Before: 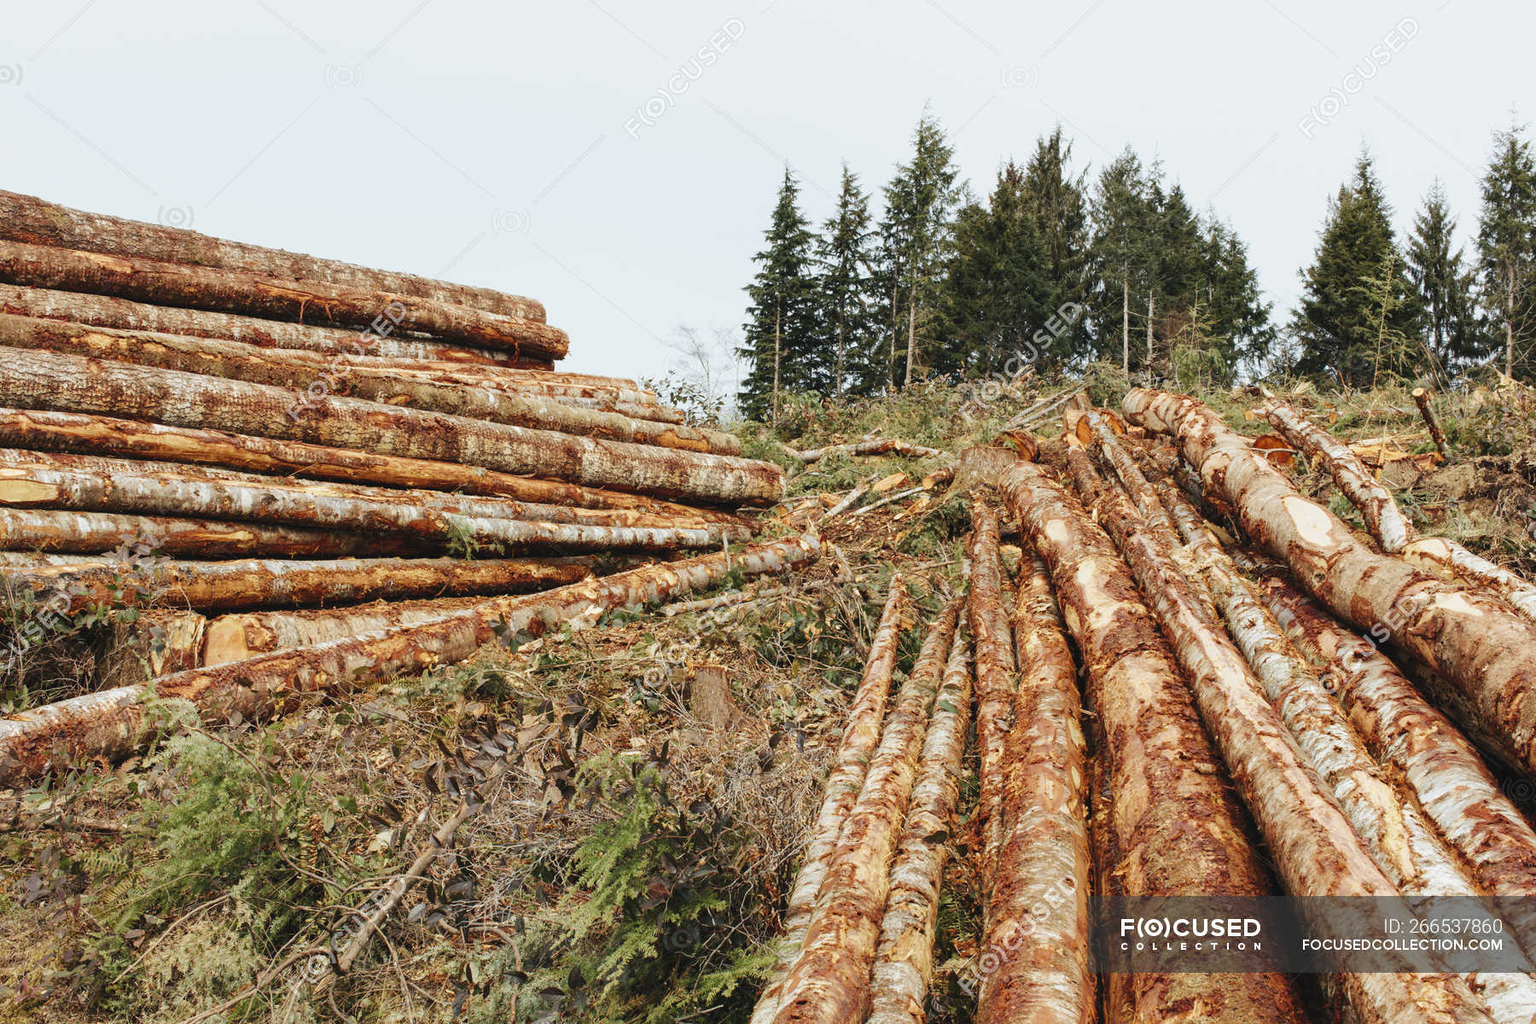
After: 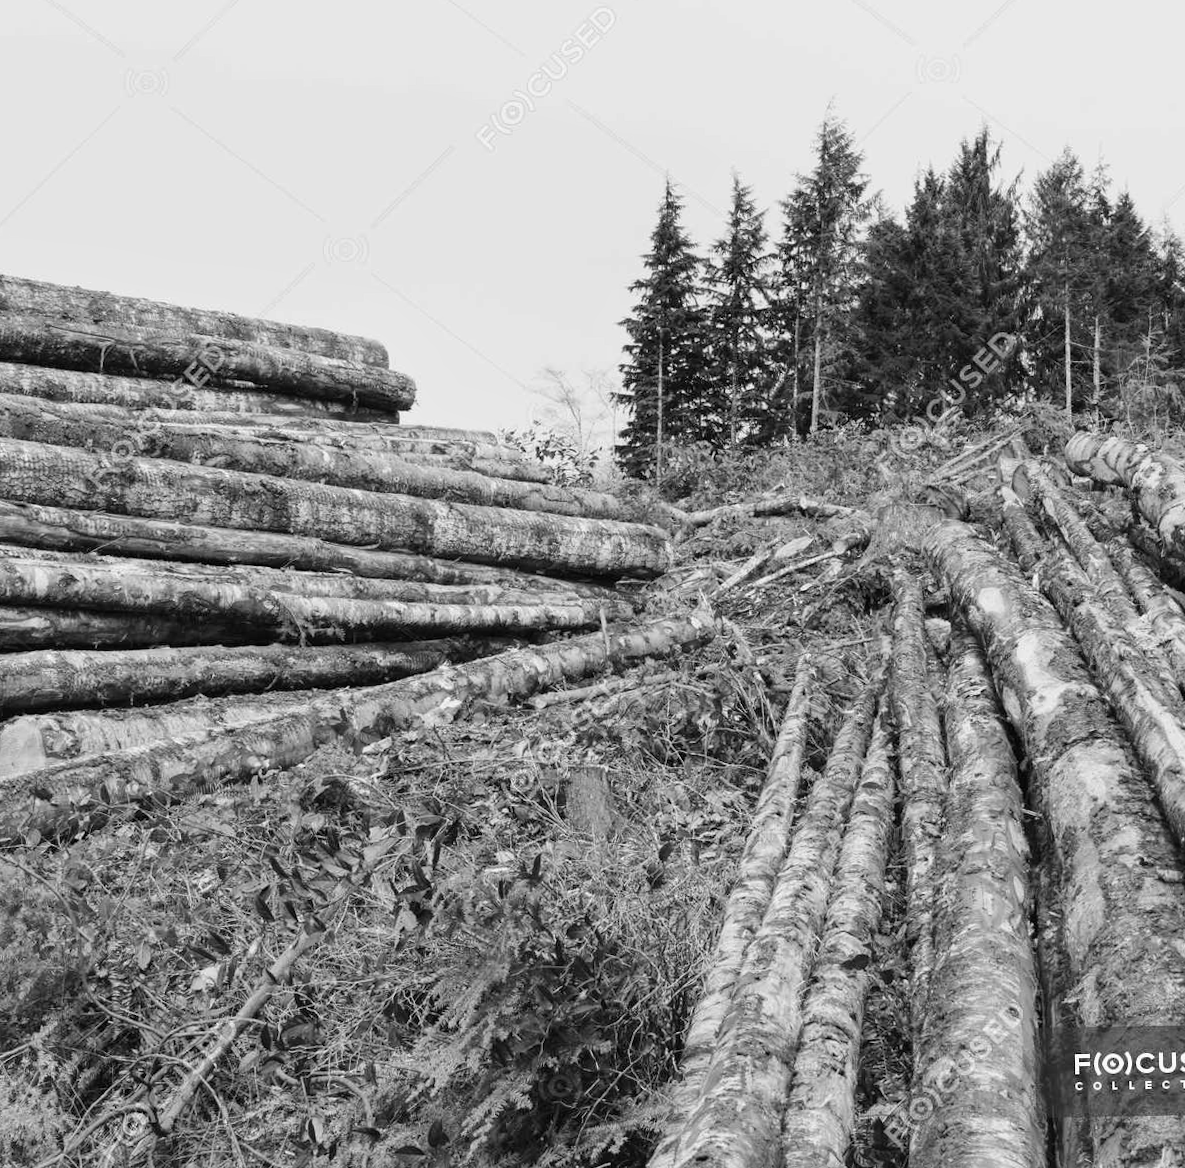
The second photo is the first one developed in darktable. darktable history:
exposure: black level correction 0, compensate exposure bias true, compensate highlight preservation false
monochrome: a 32, b 64, size 2.3
crop and rotate: left 13.342%, right 19.991%
rotate and perspective: rotation -1°, crop left 0.011, crop right 0.989, crop top 0.025, crop bottom 0.975
